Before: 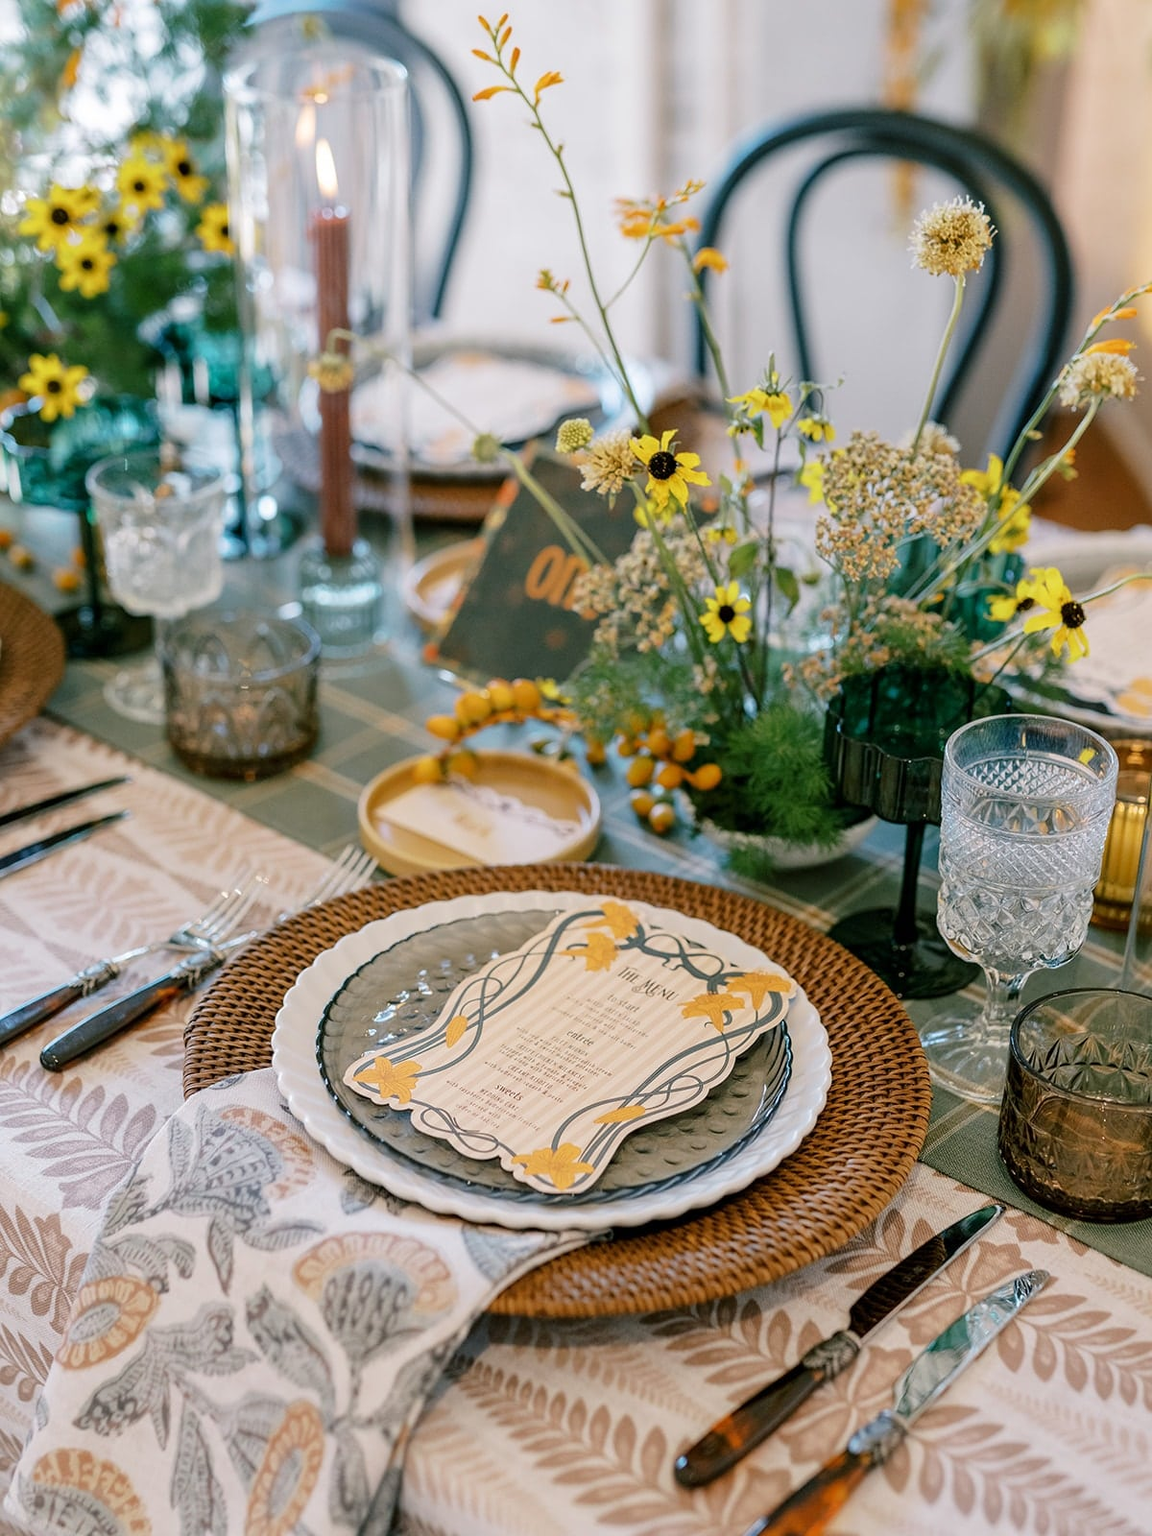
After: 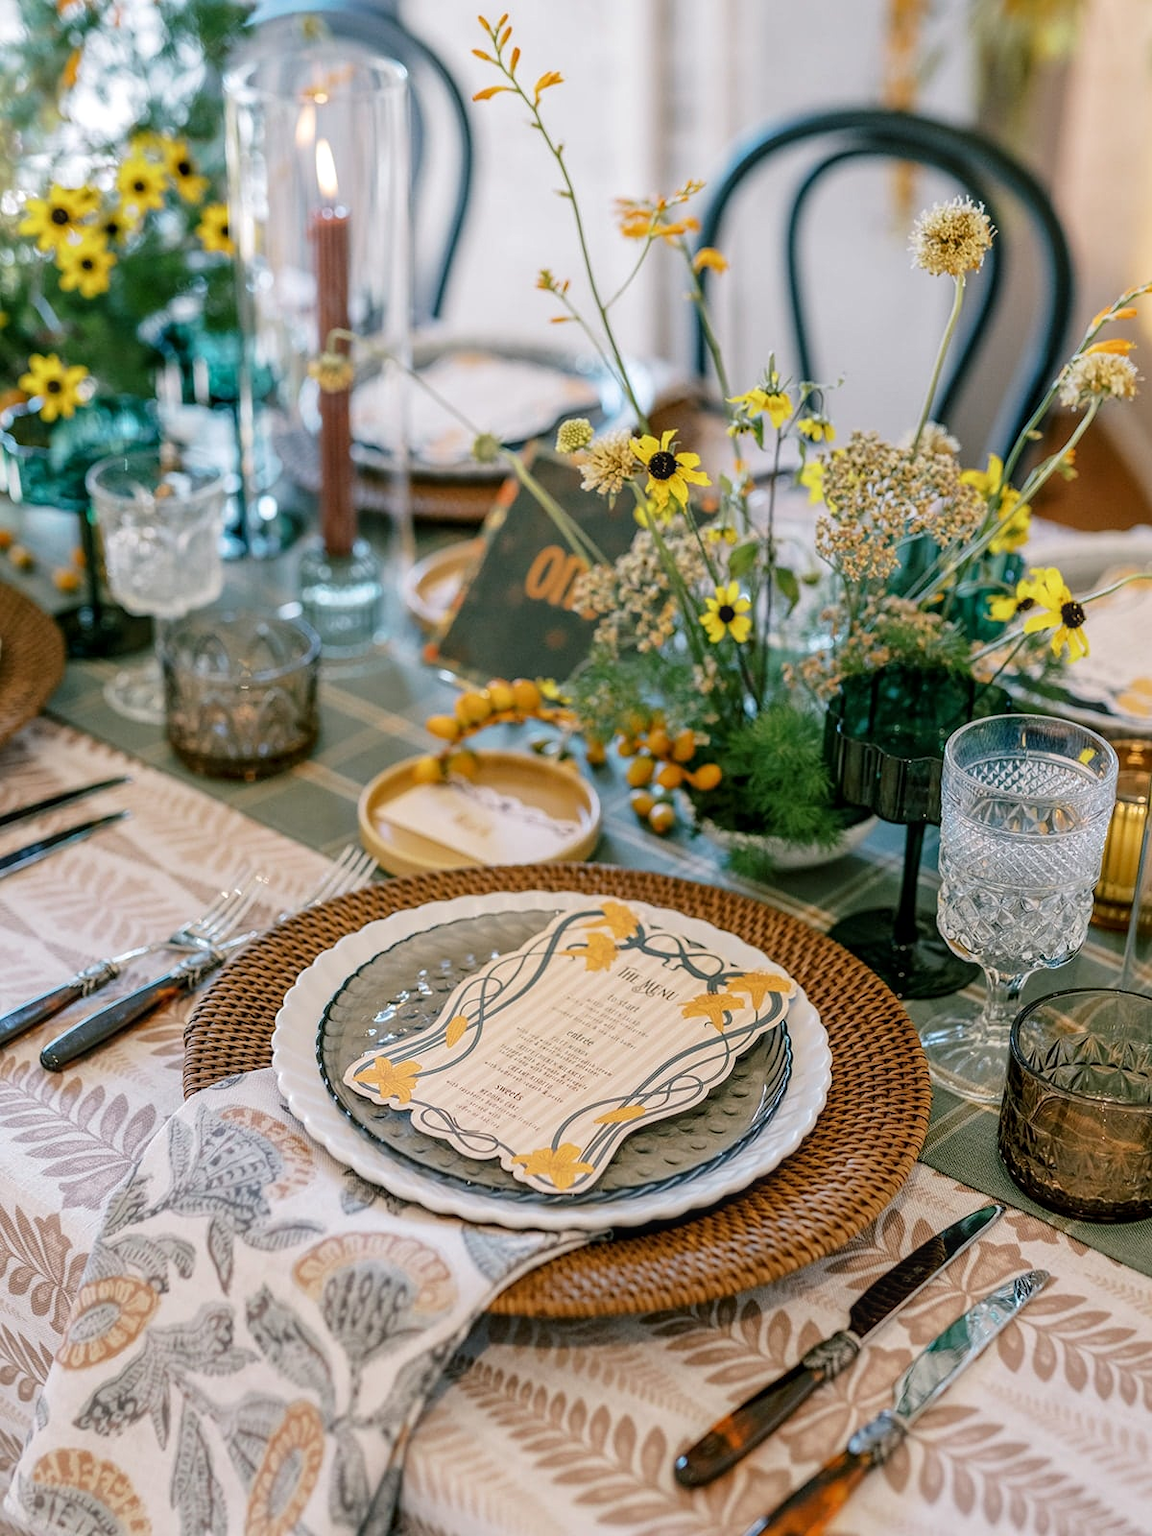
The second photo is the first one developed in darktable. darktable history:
local contrast: detail 117%
tone equalizer: on, module defaults
